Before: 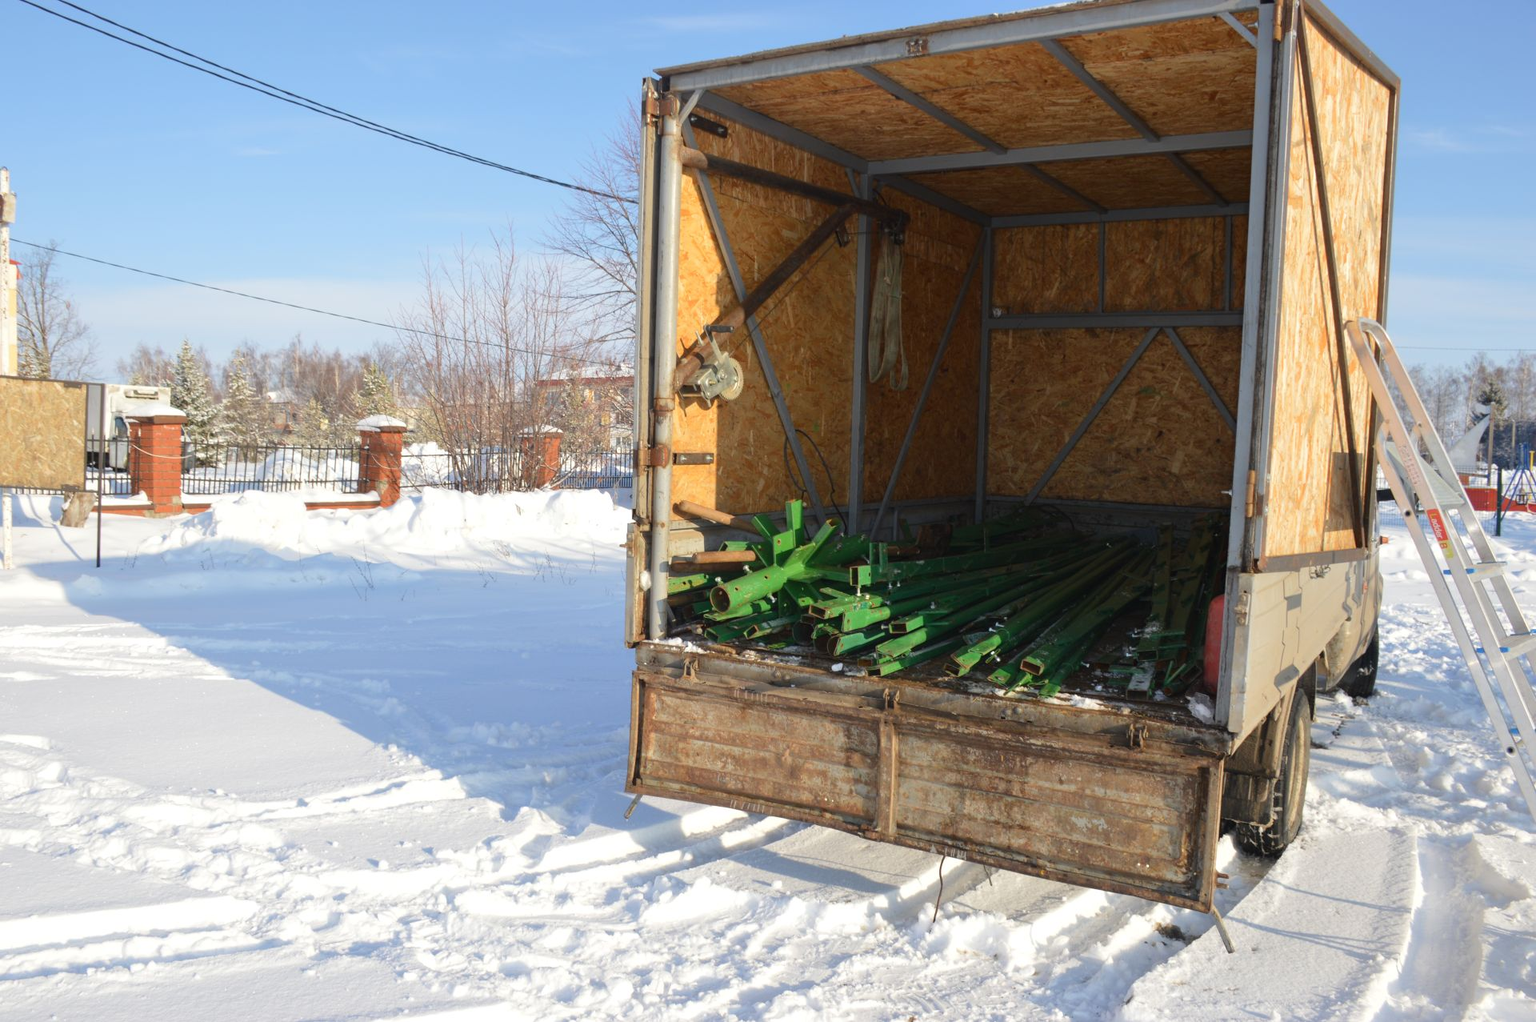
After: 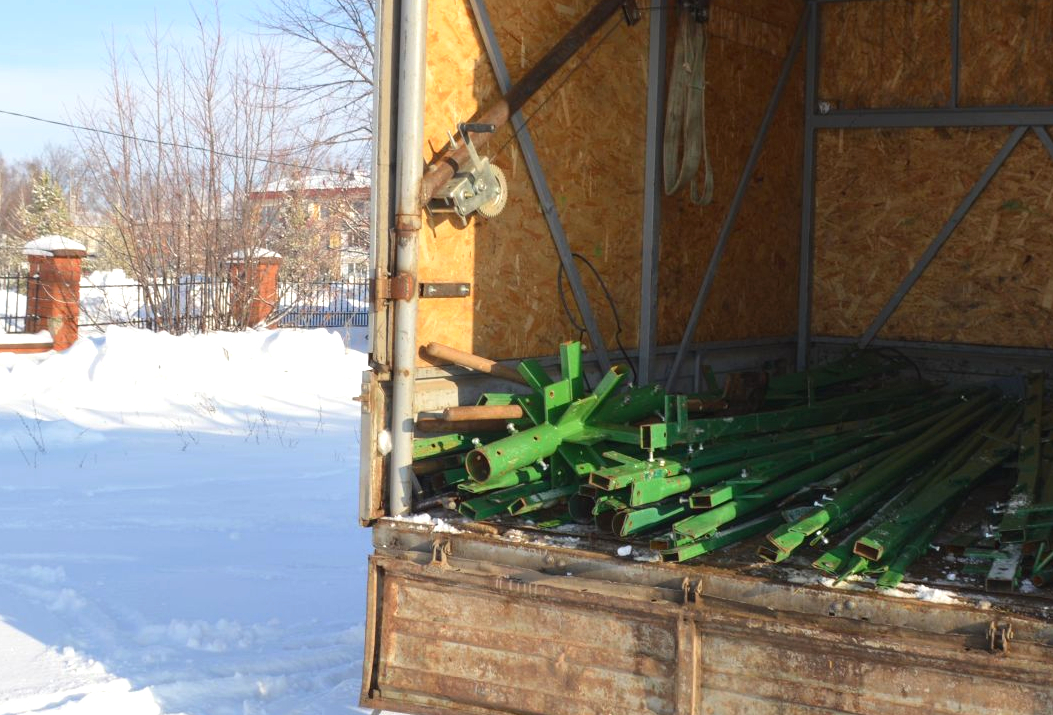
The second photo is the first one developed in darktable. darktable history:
exposure: exposure 0.295 EV, compensate highlight preservation false
crop and rotate: left 22.025%, top 22.181%, right 23.084%, bottom 21.771%
tone equalizer: on, module defaults
